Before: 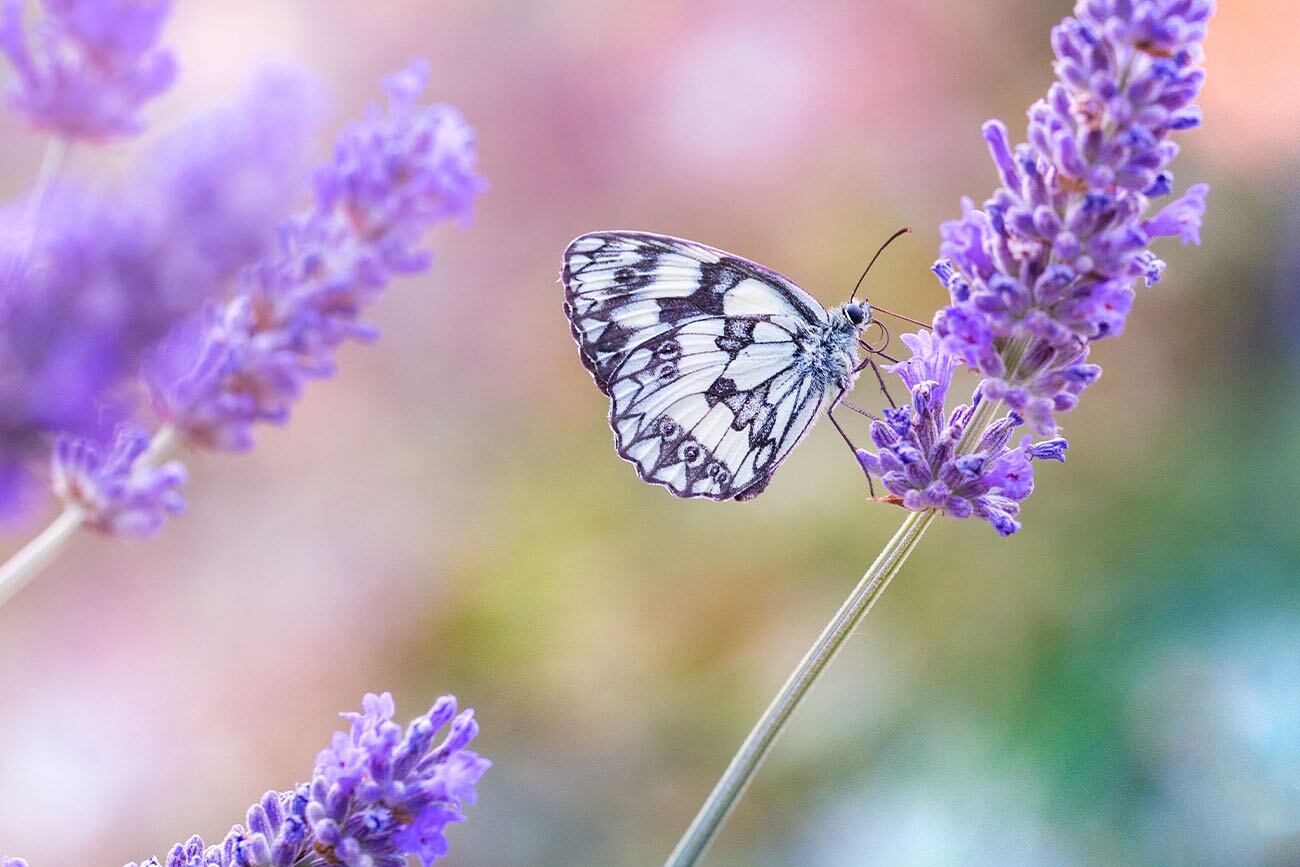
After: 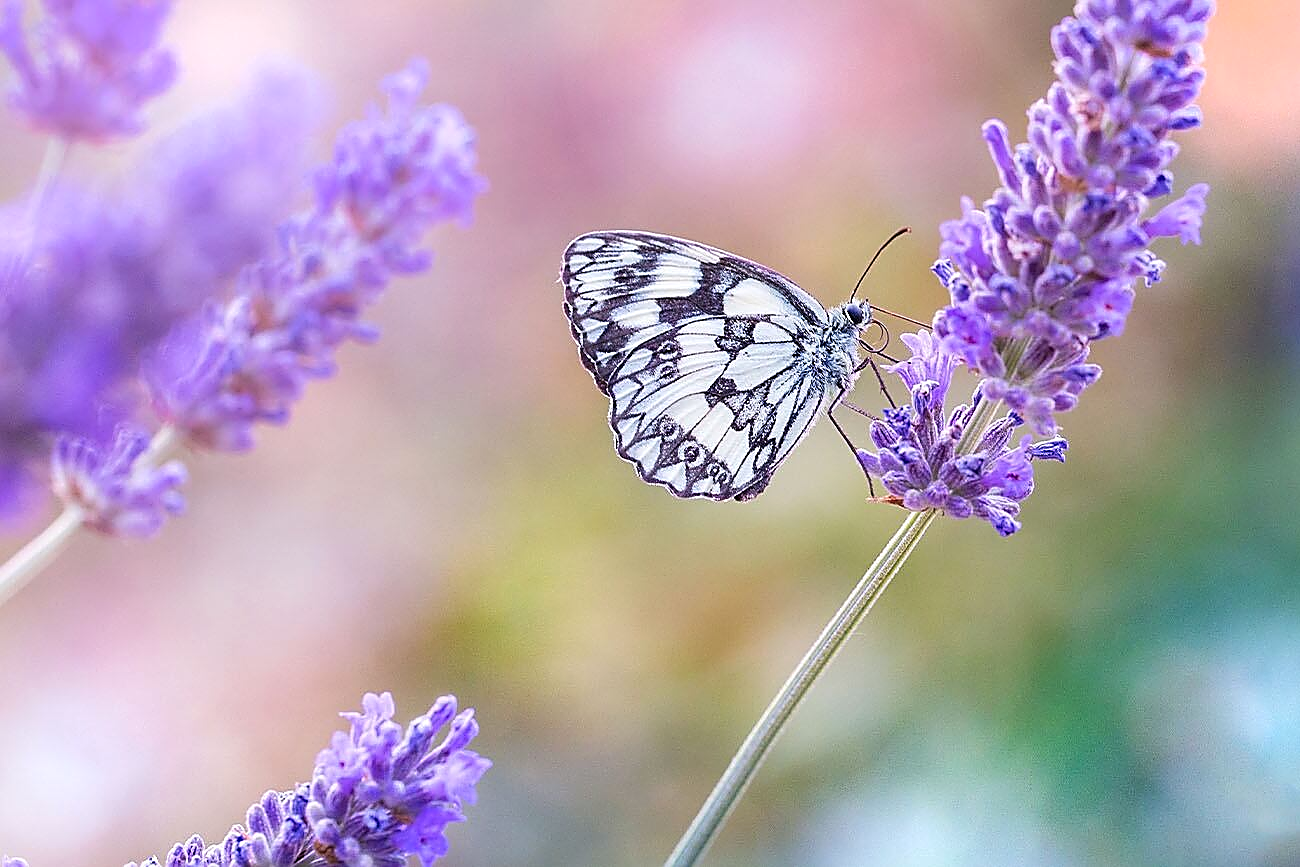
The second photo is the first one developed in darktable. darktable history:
exposure: exposure 0.073 EV, compensate highlight preservation false
sharpen: radius 1.405, amount 1.261, threshold 0.628
